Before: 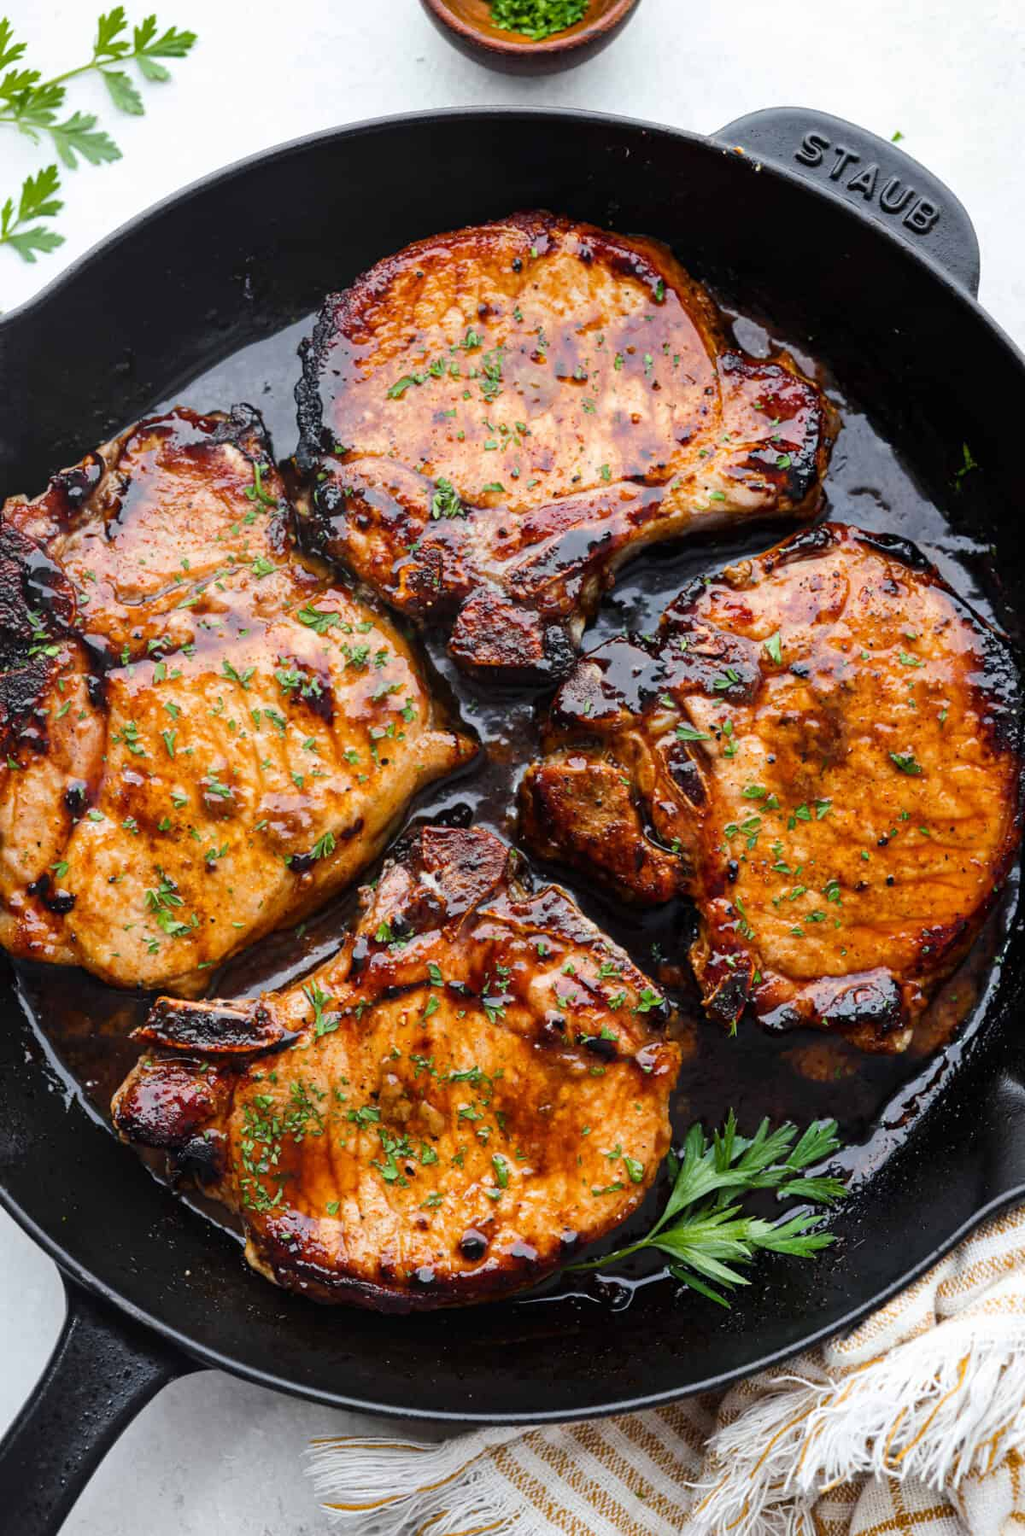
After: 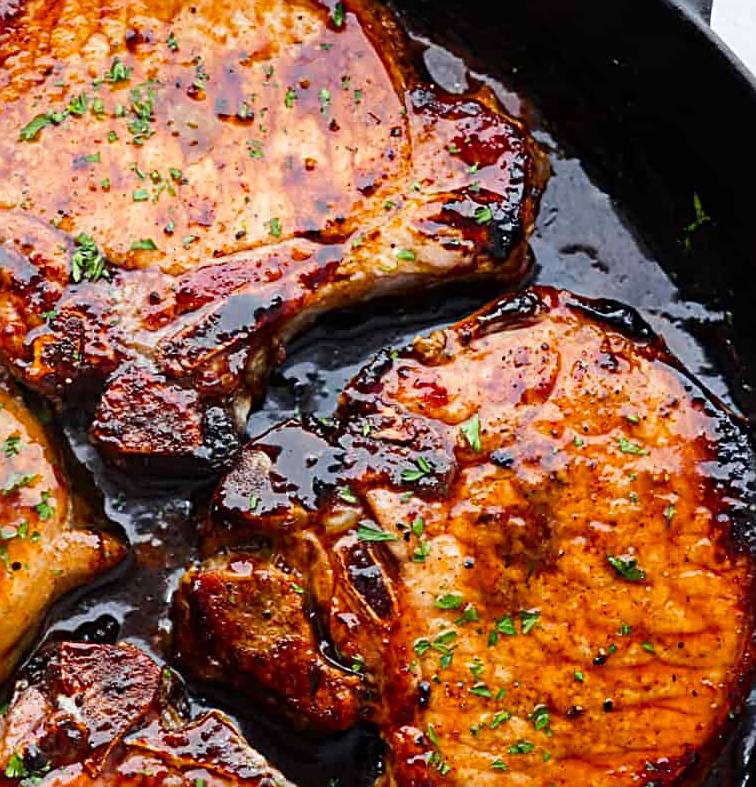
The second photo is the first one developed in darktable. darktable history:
exposure: exposure -0.044 EV, compensate highlight preservation false
contrast brightness saturation: contrast 0.075, saturation 0.199
sharpen: radius 2.599, amount 0.691
crop: left 36.24%, top 18.155%, right 0.69%, bottom 38.093%
